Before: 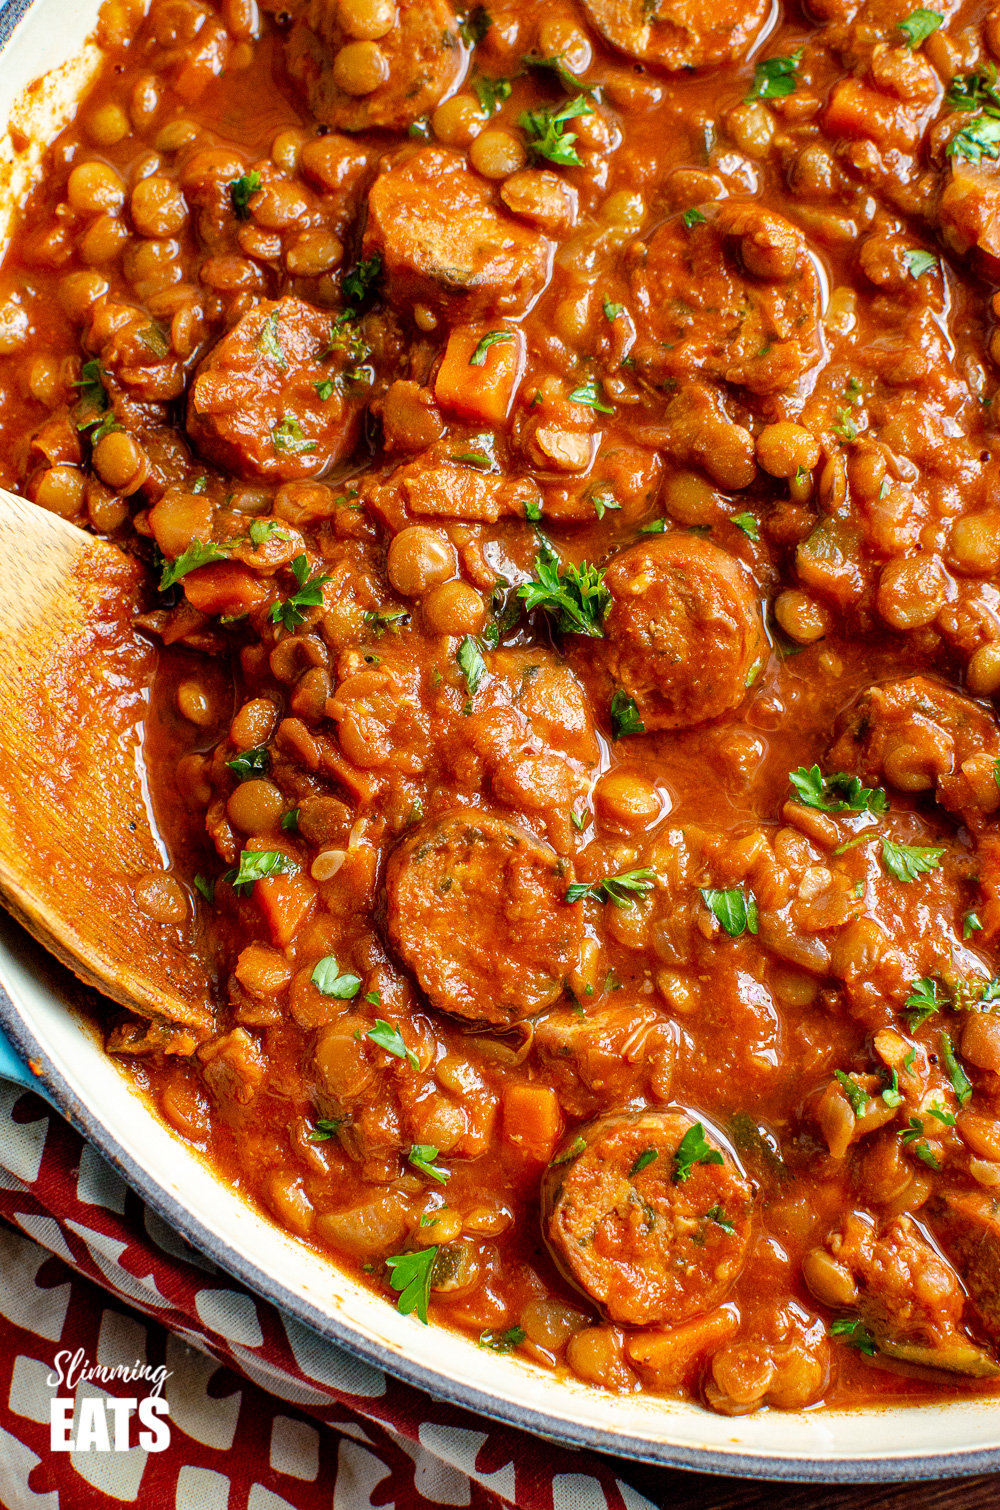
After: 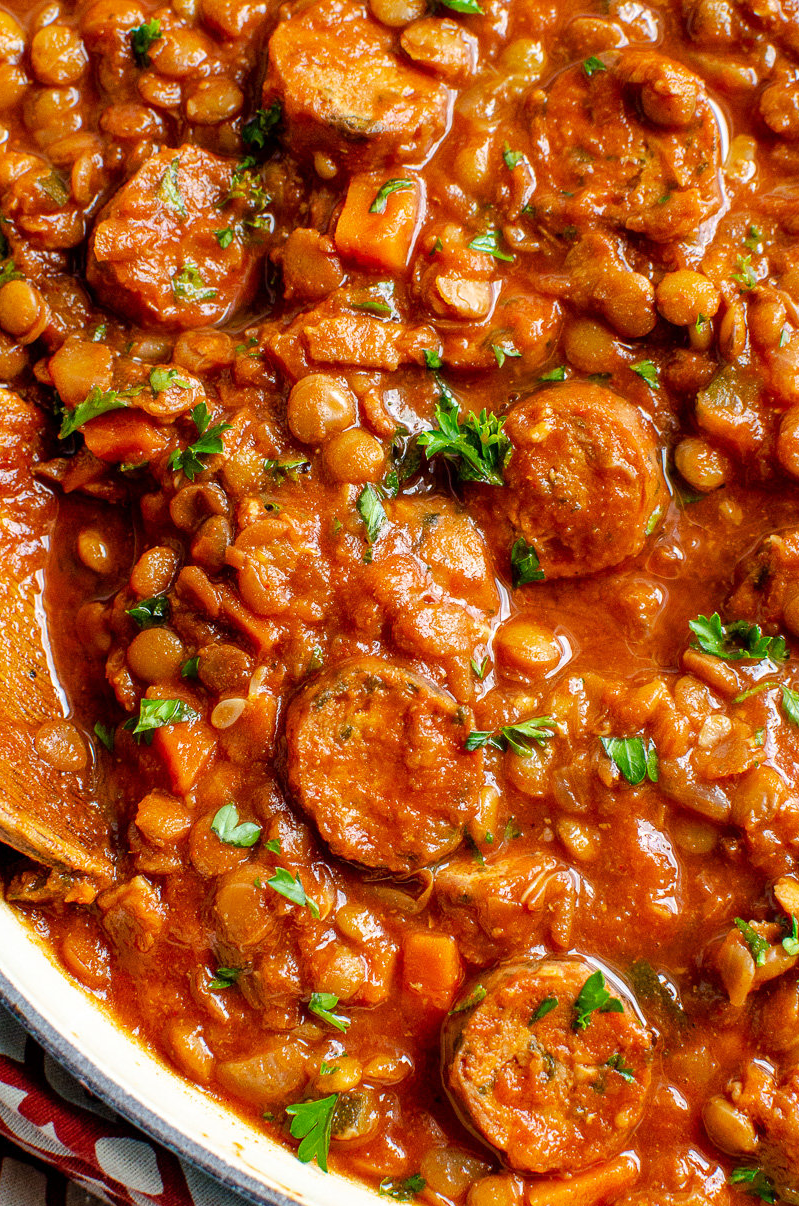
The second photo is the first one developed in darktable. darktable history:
tone curve: curves: ch0 [(0, 0) (0.003, 0.003) (0.011, 0.011) (0.025, 0.025) (0.044, 0.044) (0.069, 0.069) (0.1, 0.099) (0.136, 0.135) (0.177, 0.177) (0.224, 0.224) (0.277, 0.276) (0.335, 0.334) (0.399, 0.398) (0.468, 0.467) (0.543, 0.547) (0.623, 0.626) (0.709, 0.712) (0.801, 0.802) (0.898, 0.898) (1, 1)], preserve colors none
crop and rotate: left 10.071%, top 10.071%, right 10.02%, bottom 10.02%
